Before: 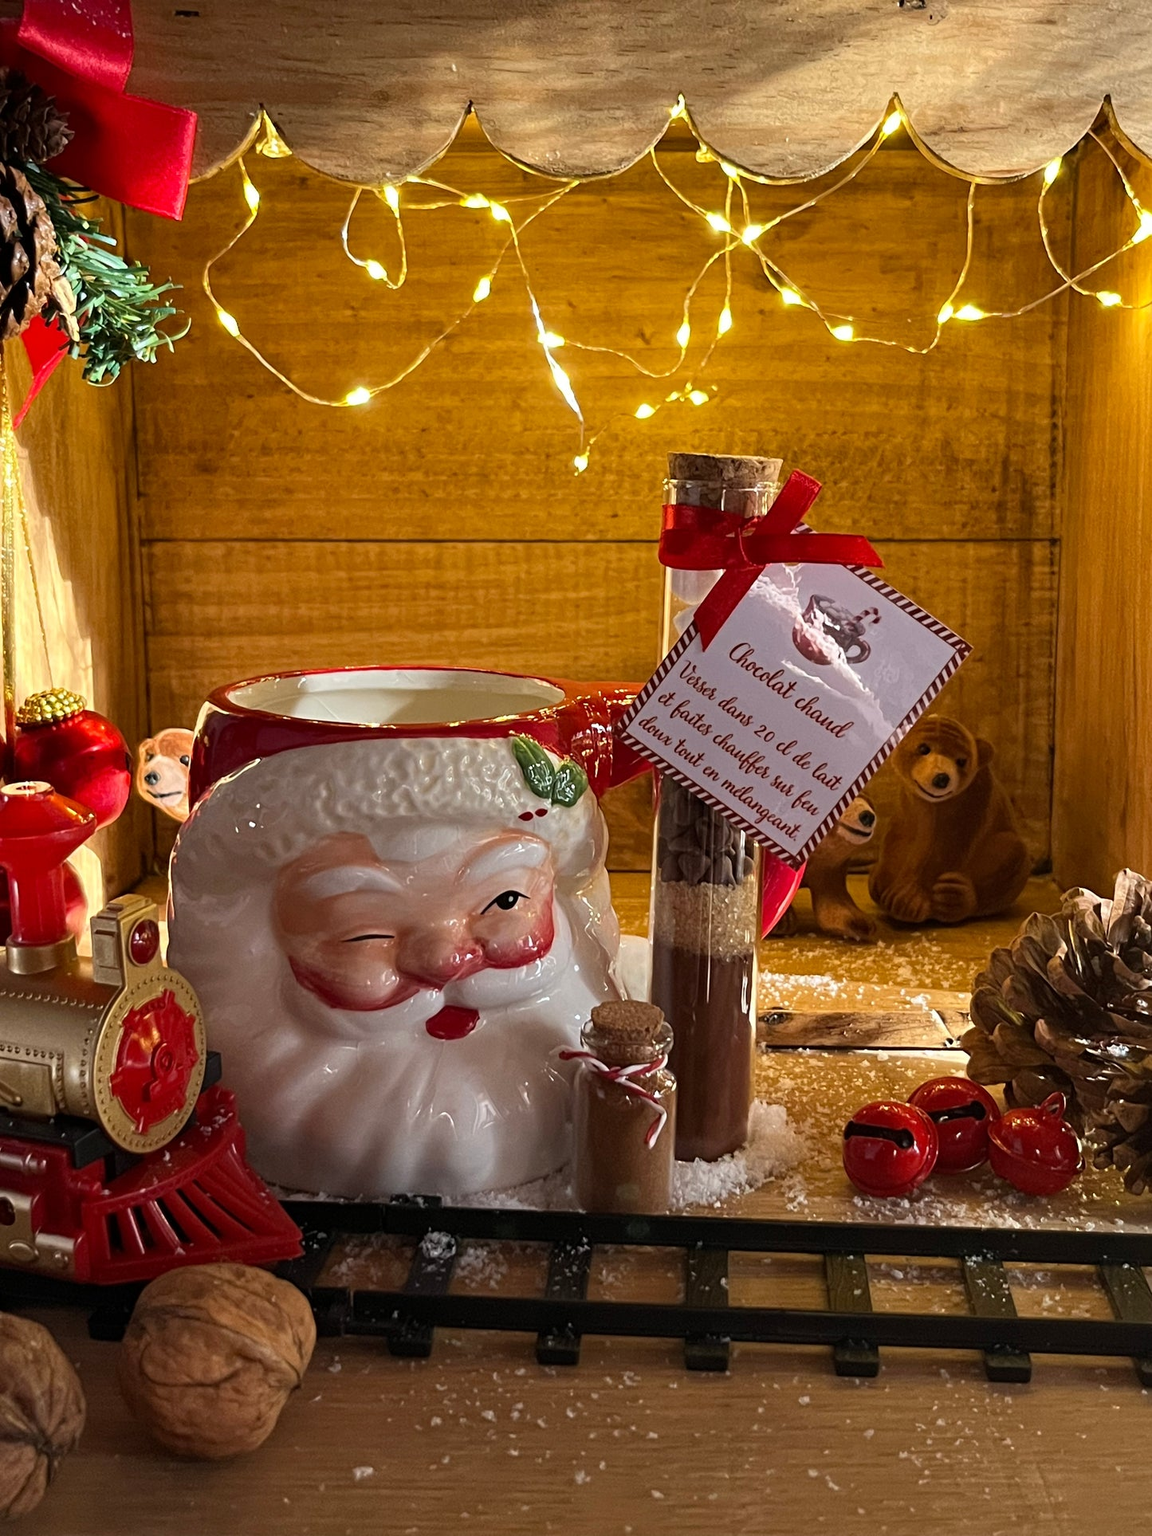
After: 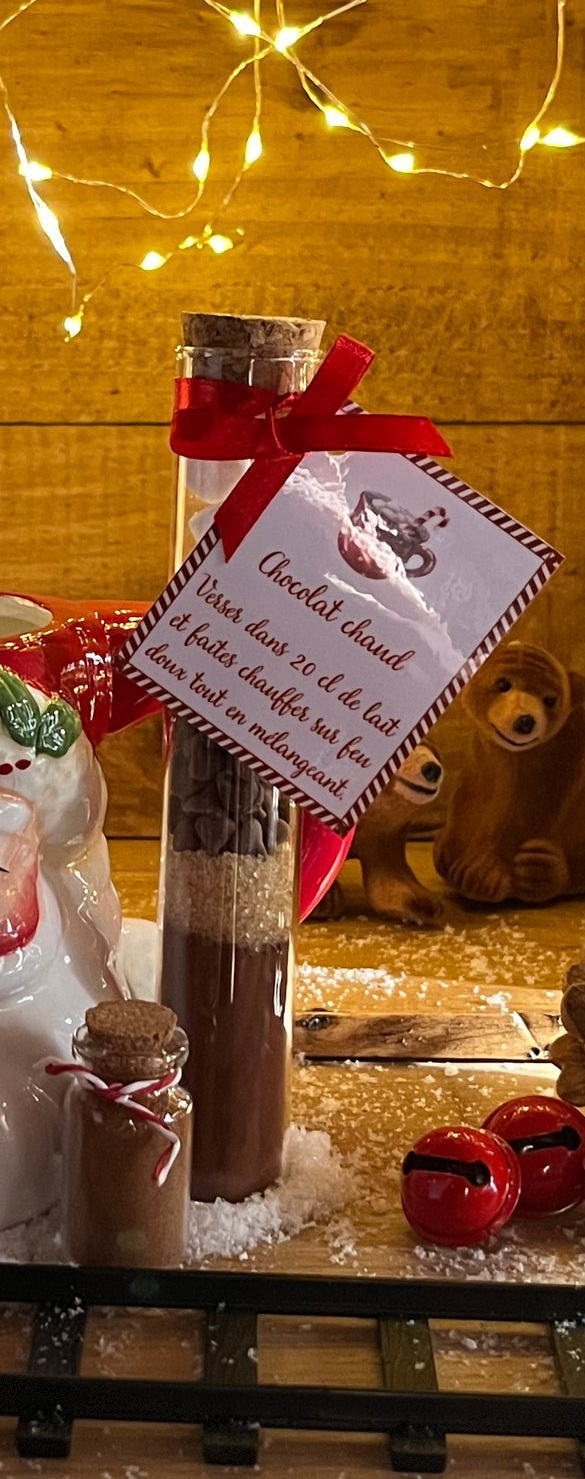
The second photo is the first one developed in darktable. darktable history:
crop: left 45.441%, top 13.275%, right 14.044%, bottom 9.973%
vignetting: fall-off start 116.09%, fall-off radius 58.69%, center (0.217, -0.237), dithering 8-bit output
